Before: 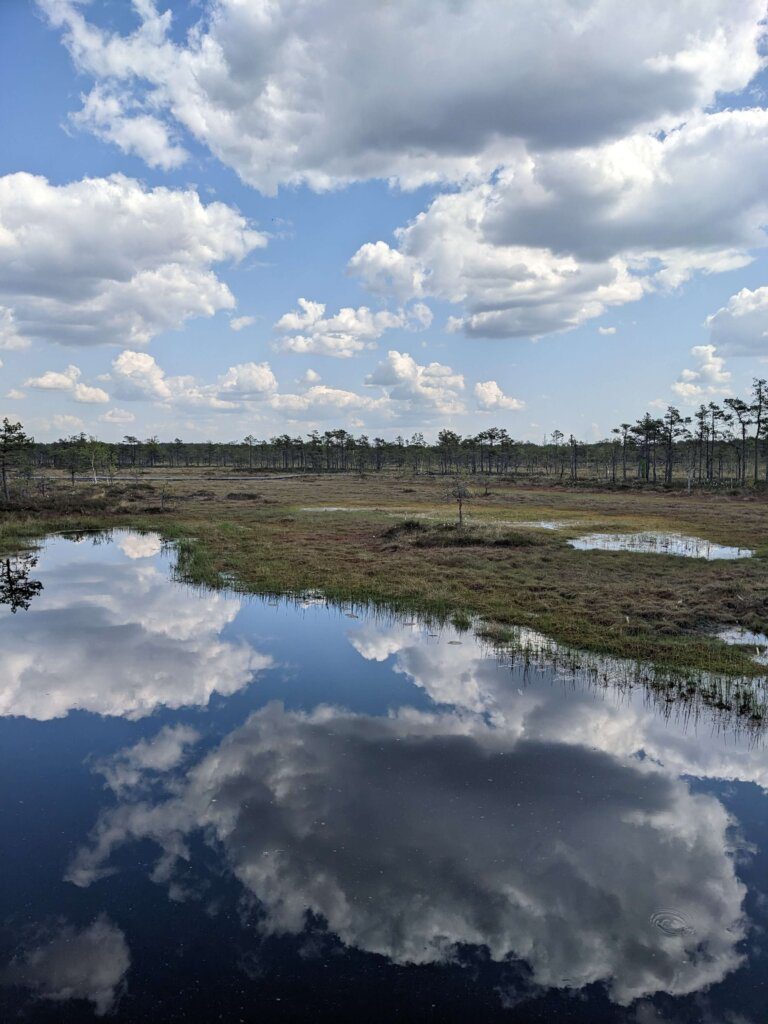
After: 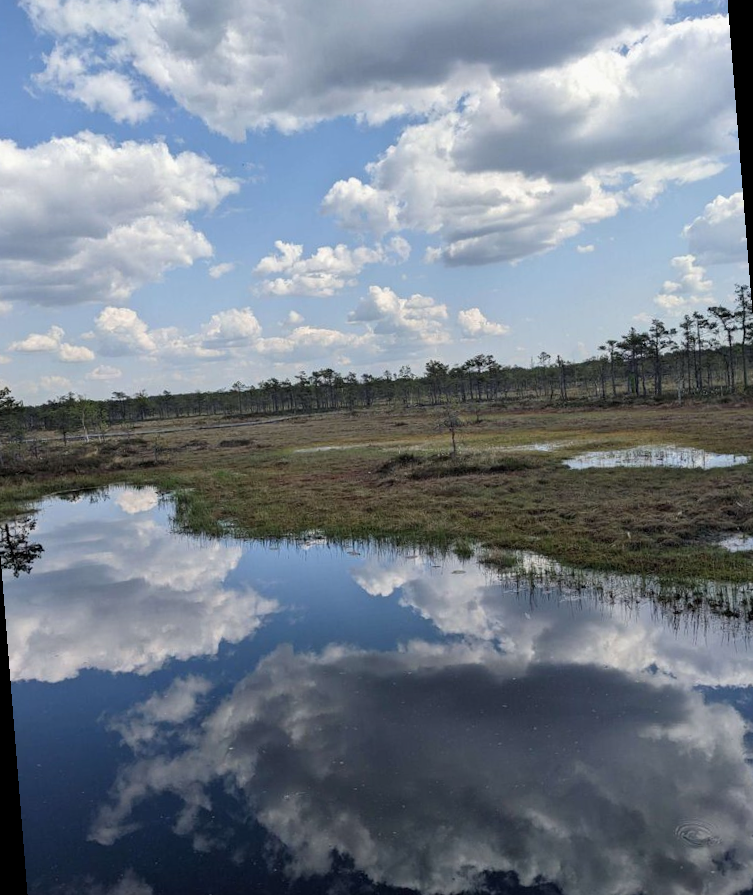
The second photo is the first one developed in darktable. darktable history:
exposure: exposure -0.072 EV, compensate highlight preservation false
rotate and perspective: rotation -4.57°, crop left 0.054, crop right 0.944, crop top 0.087, crop bottom 0.914
